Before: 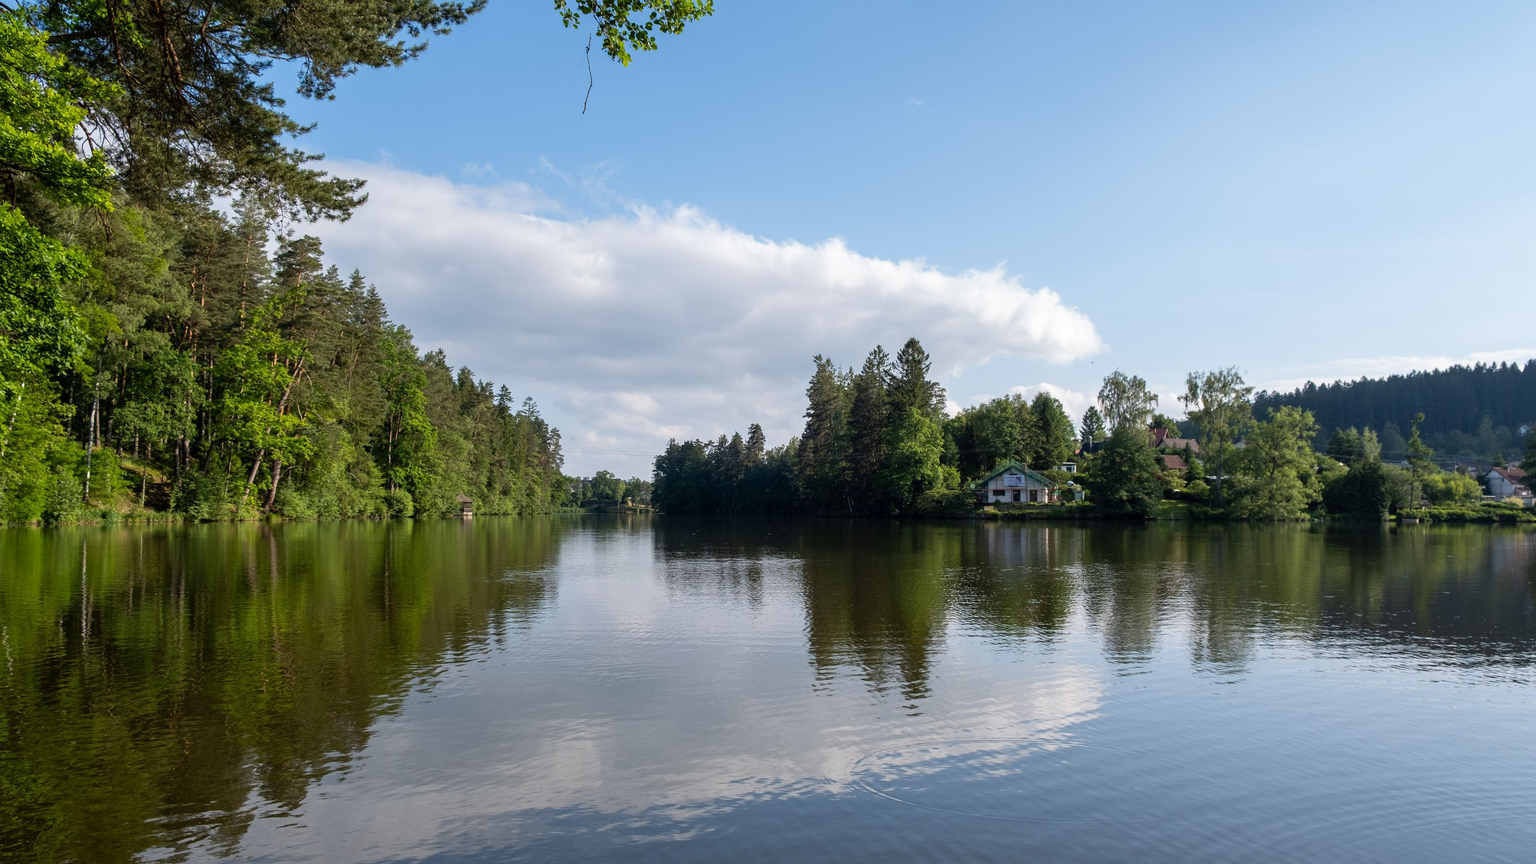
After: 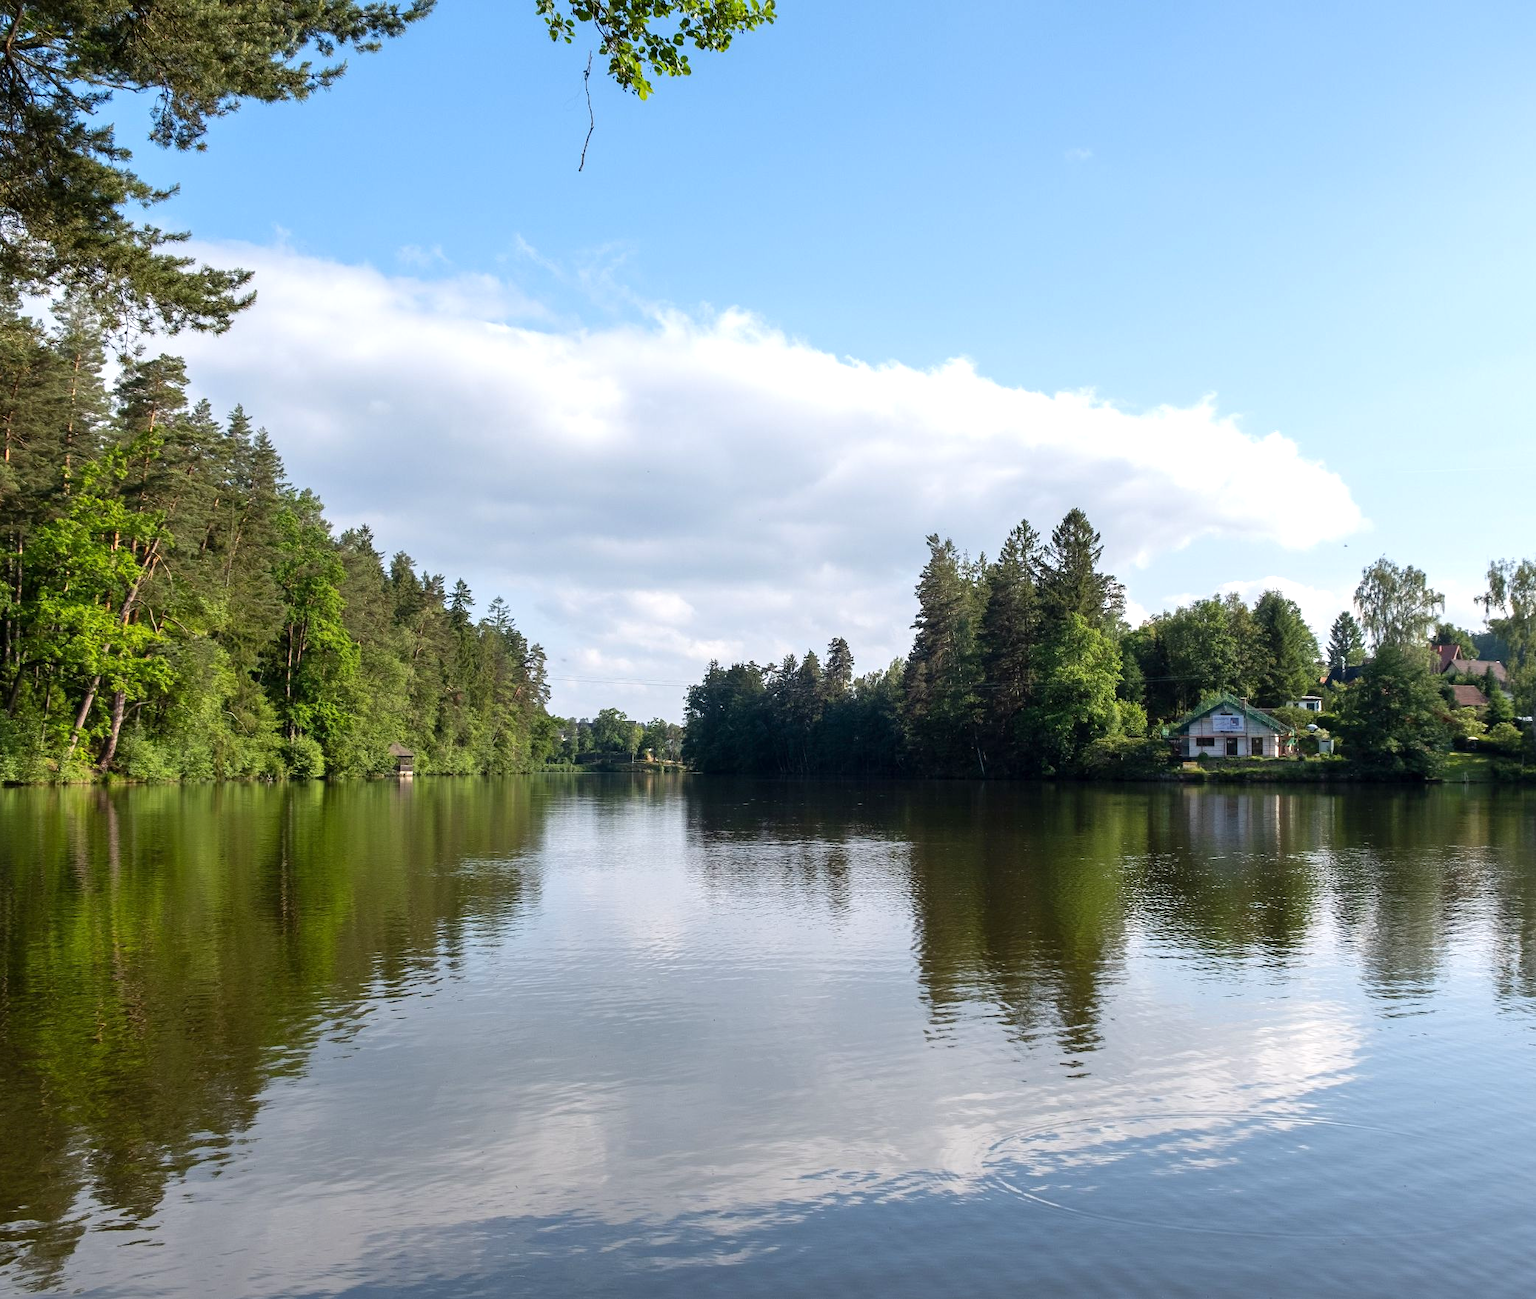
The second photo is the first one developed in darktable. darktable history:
crop and rotate: left 12.892%, right 20.618%
exposure: exposure 0.447 EV, compensate highlight preservation false
